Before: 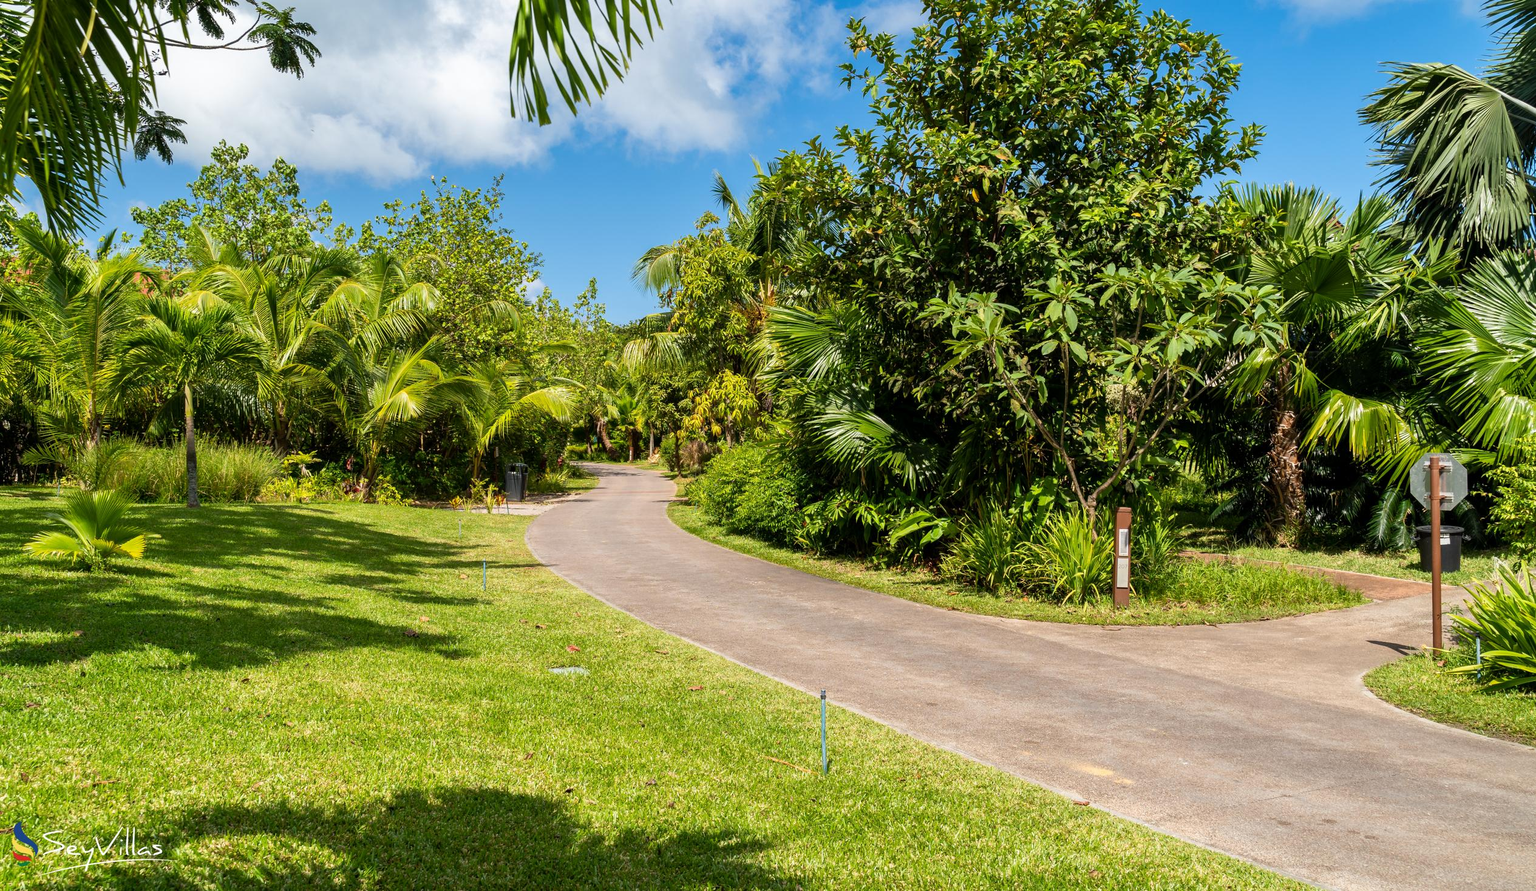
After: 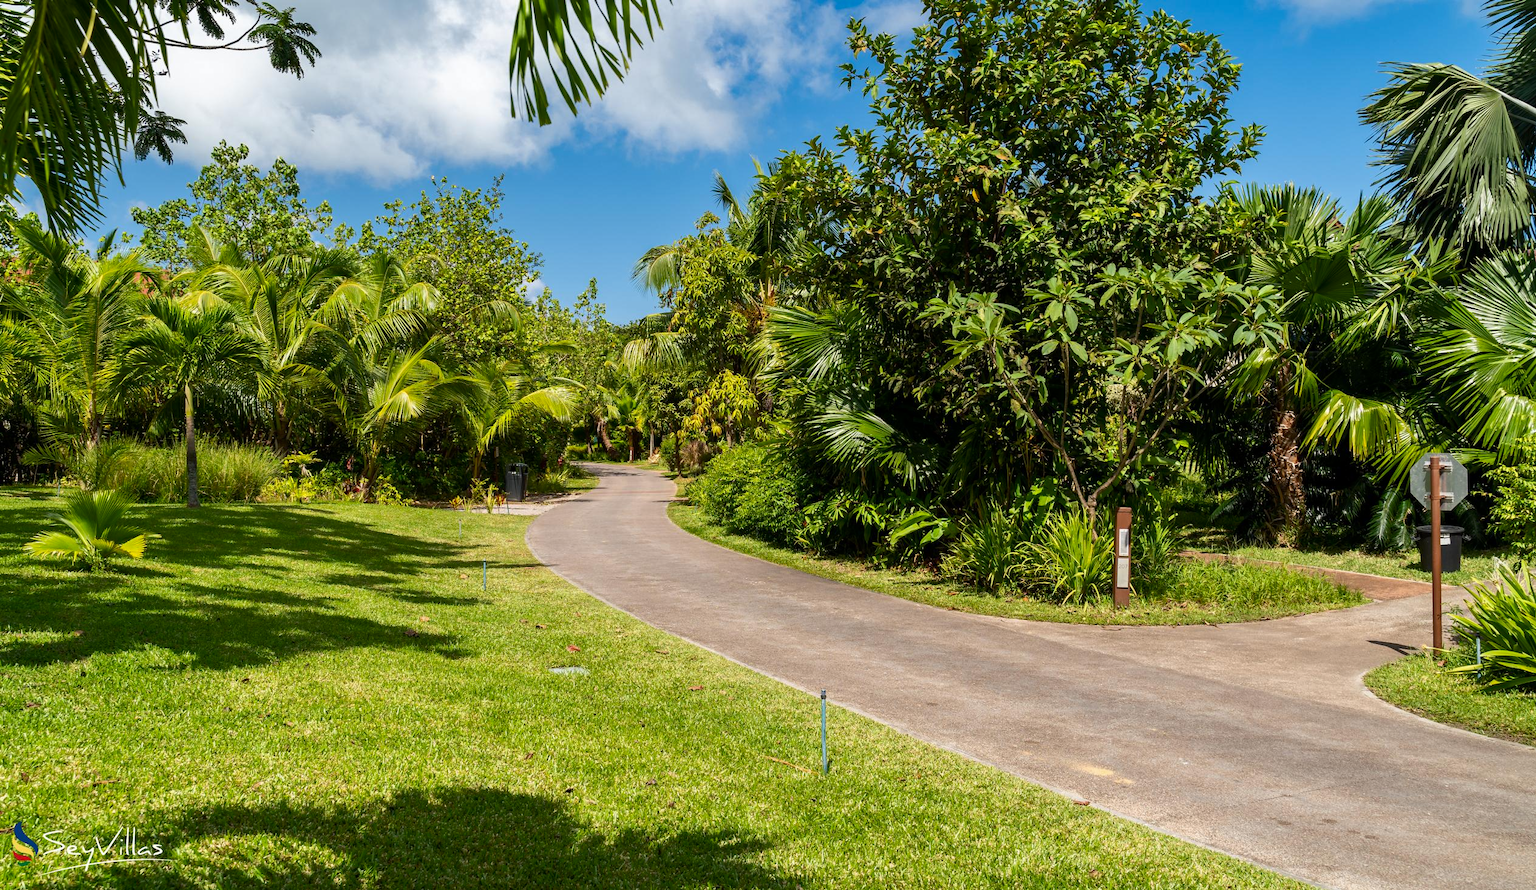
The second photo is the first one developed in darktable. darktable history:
tone curve: curves: ch0 [(0, 0) (0.003, 0.002) (0.011, 0.009) (0.025, 0.02) (0.044, 0.035) (0.069, 0.055) (0.1, 0.08) (0.136, 0.109) (0.177, 0.142) (0.224, 0.179) (0.277, 0.222) (0.335, 0.268) (0.399, 0.329) (0.468, 0.409) (0.543, 0.495) (0.623, 0.579) (0.709, 0.669) (0.801, 0.767) (0.898, 0.885) (1, 1)], color space Lab, independent channels, preserve colors none
